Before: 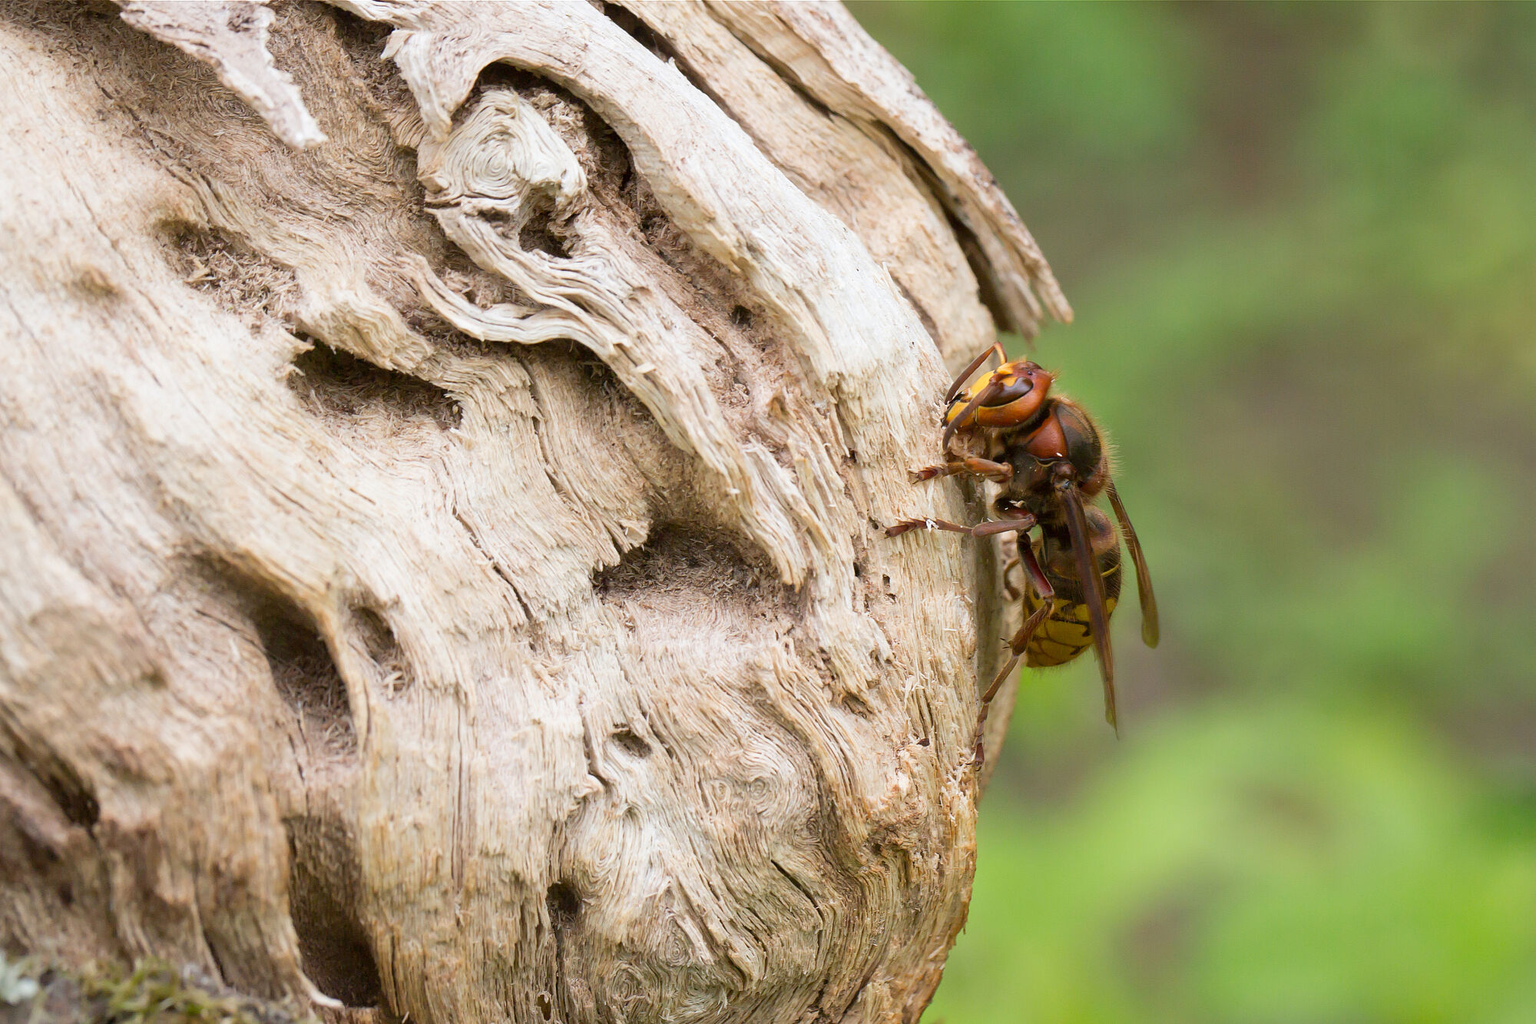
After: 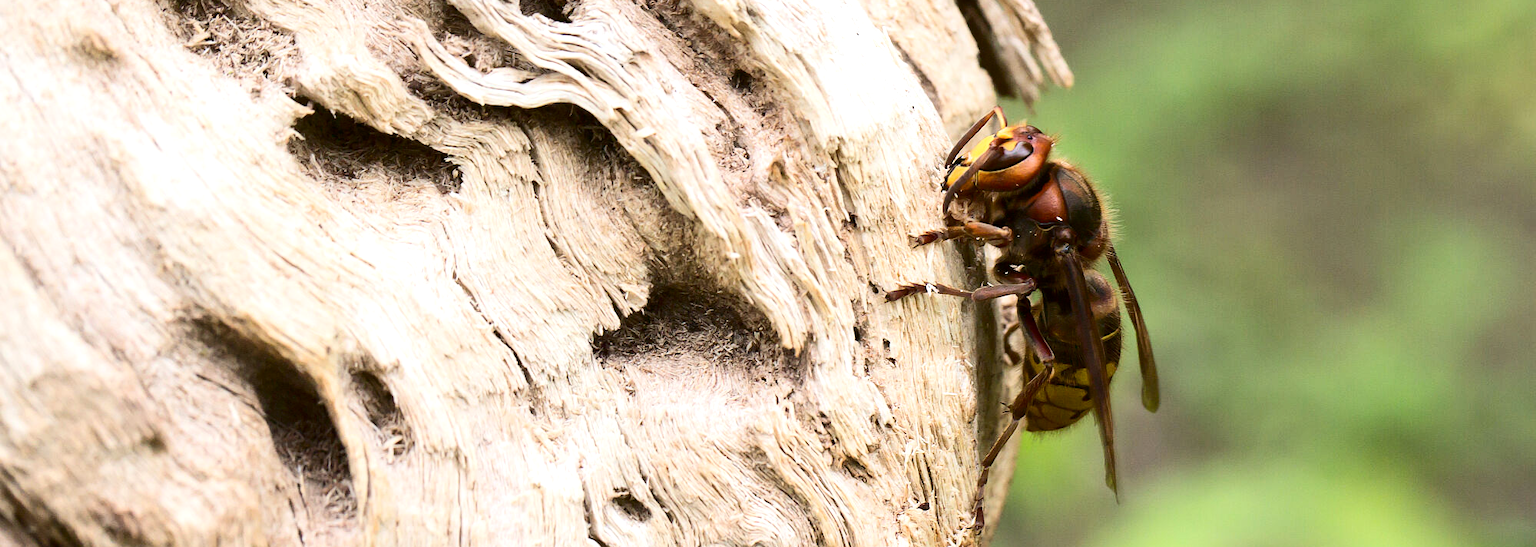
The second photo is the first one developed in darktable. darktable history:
crop and rotate: top 23.043%, bottom 23.437%
contrast brightness saturation: contrast 0.22
tone equalizer: -8 EV -0.417 EV, -7 EV -0.389 EV, -6 EV -0.333 EV, -5 EV -0.222 EV, -3 EV 0.222 EV, -2 EV 0.333 EV, -1 EV 0.389 EV, +0 EV 0.417 EV, edges refinement/feathering 500, mask exposure compensation -1.57 EV, preserve details no
